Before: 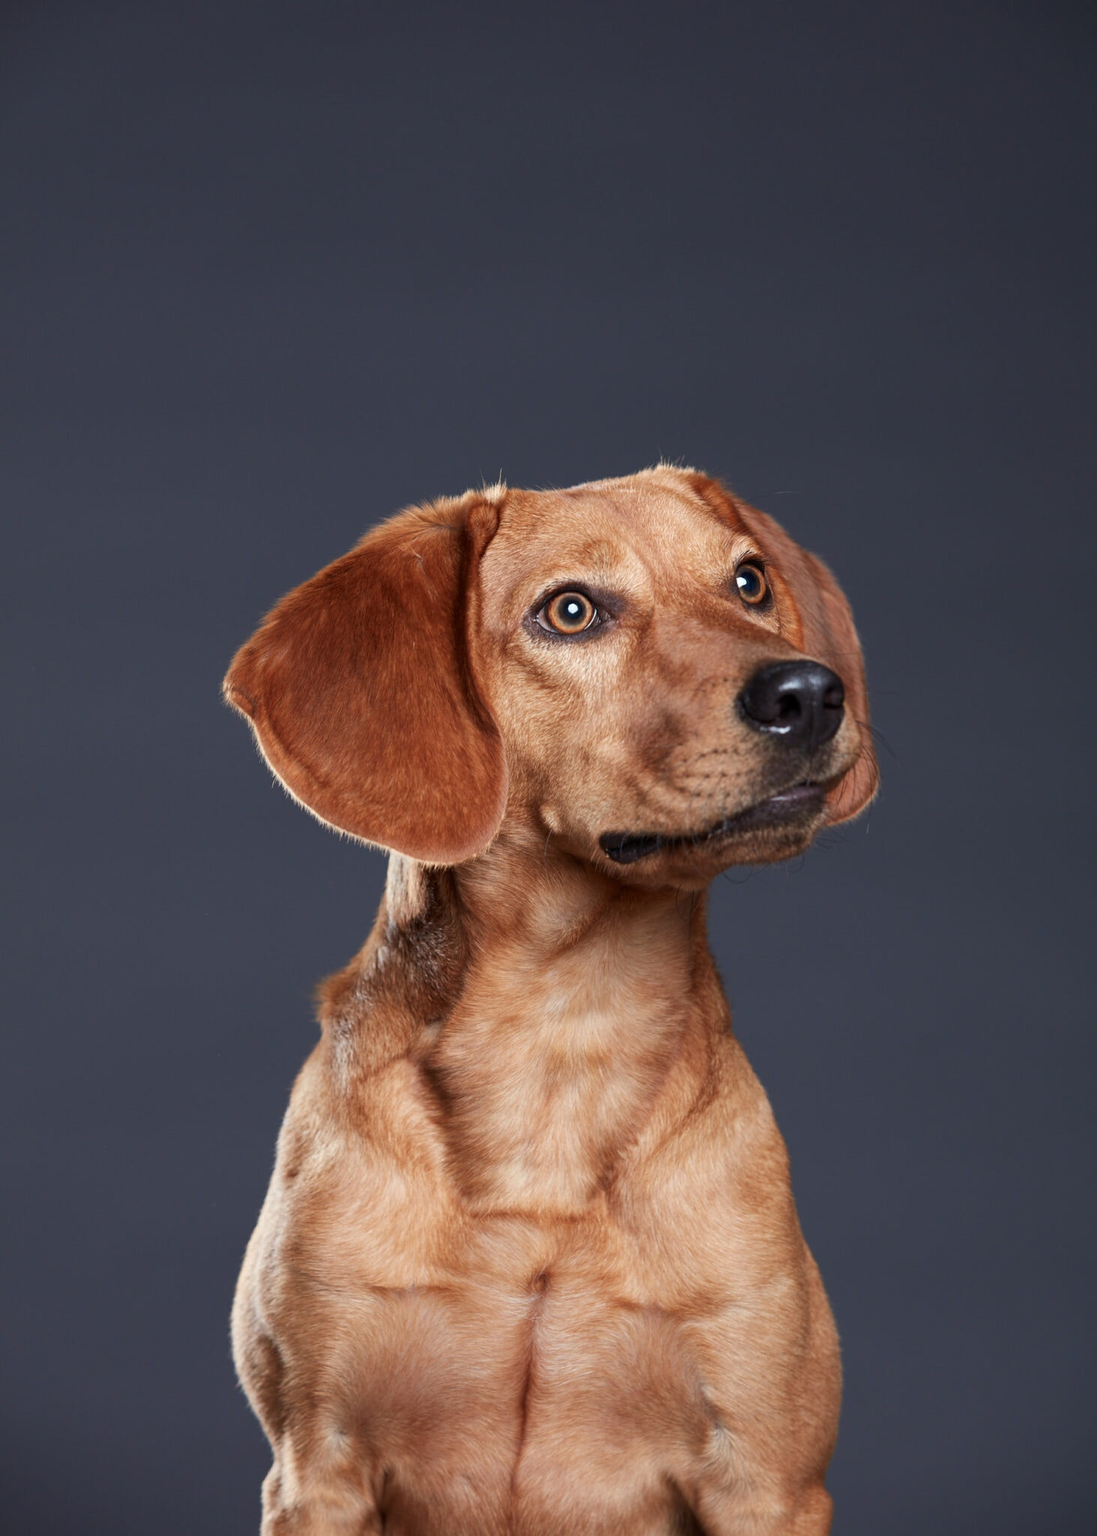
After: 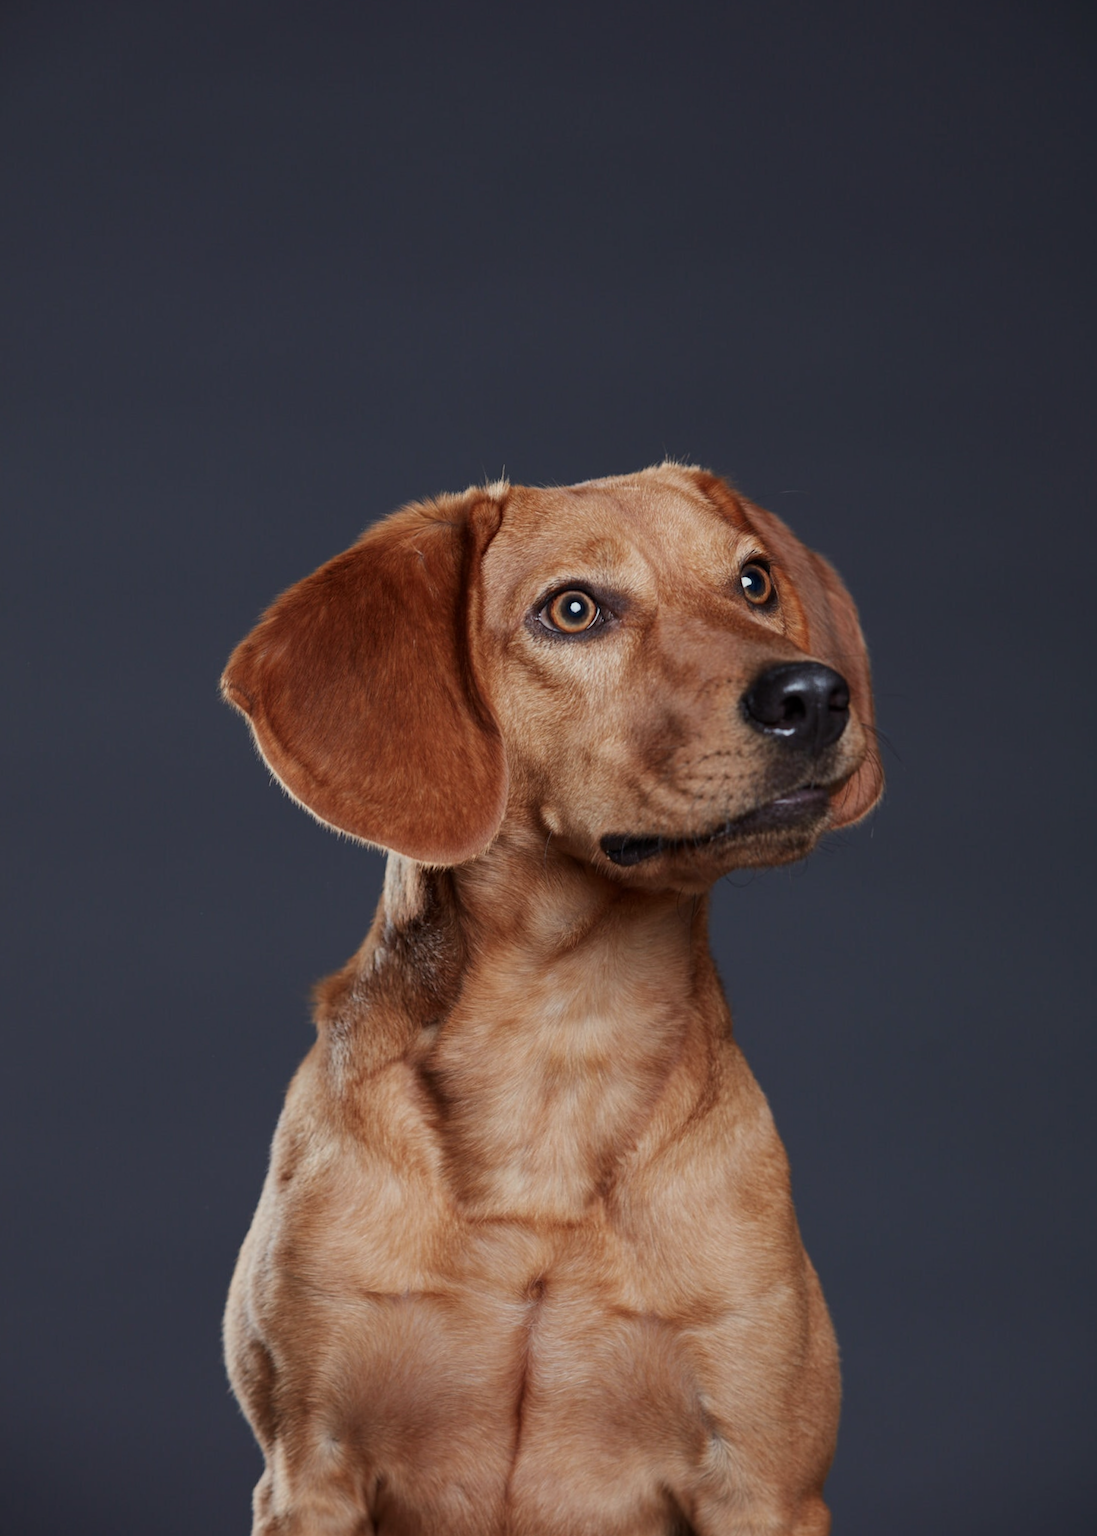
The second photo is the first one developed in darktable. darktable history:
crop and rotate: angle -0.5°
exposure: exposure -0.492 EV, compensate highlight preservation false
